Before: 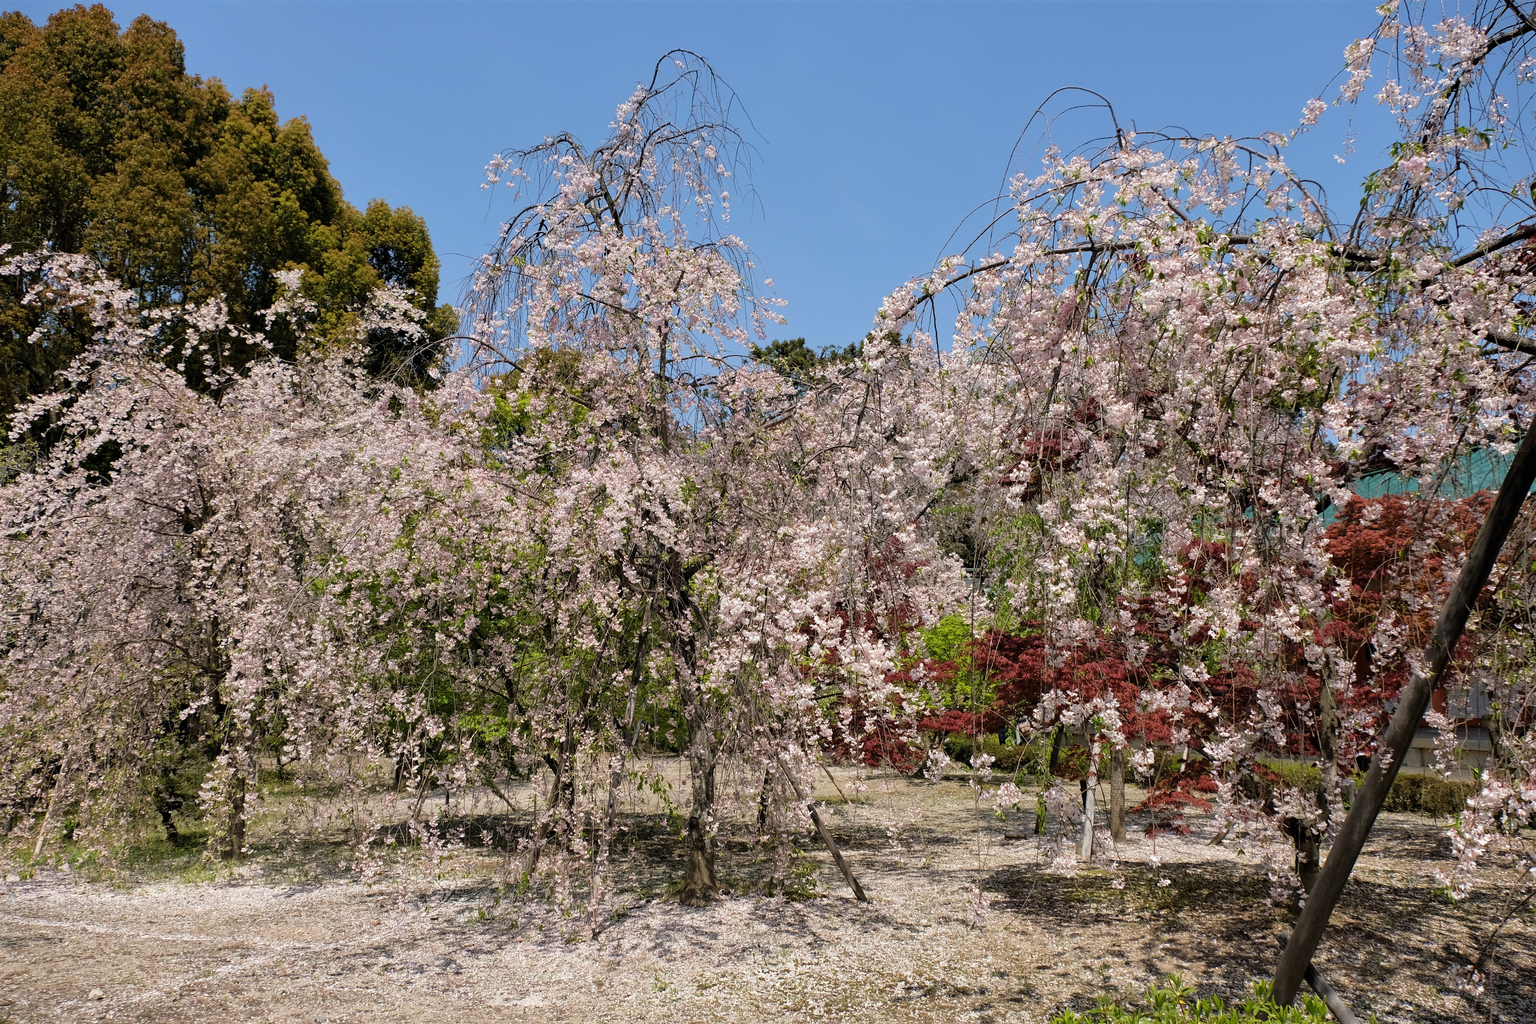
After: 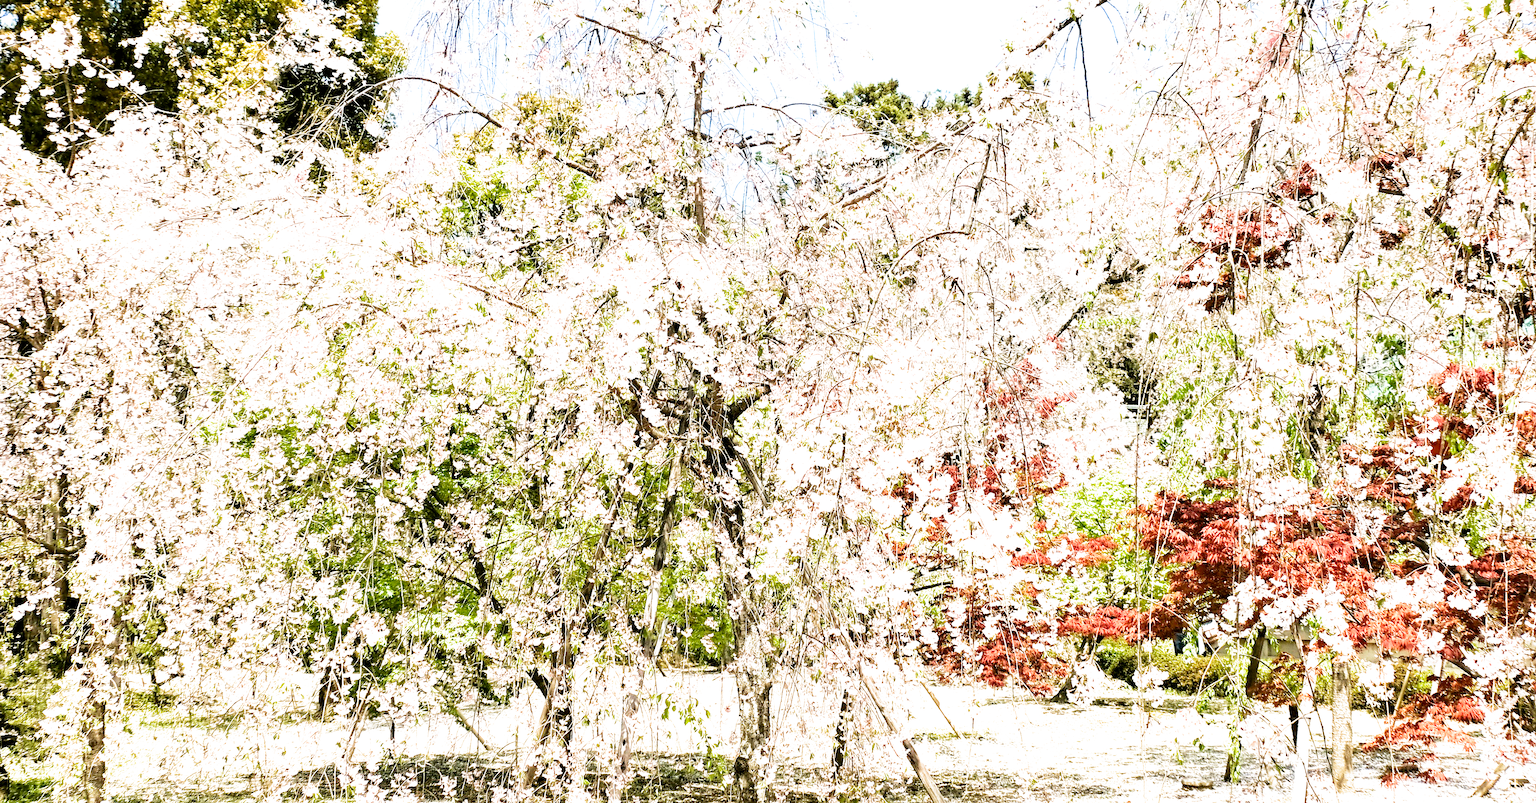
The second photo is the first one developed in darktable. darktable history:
exposure: black level correction 0, exposure 1.55 EV, compensate exposure bias true, compensate highlight preservation false
crop: left 11.123%, top 27.61%, right 18.3%, bottom 17.034%
color balance: mode lift, gamma, gain (sRGB), lift [1.04, 1, 1, 0.97], gamma [1.01, 1, 1, 0.97], gain [0.96, 1, 1, 0.97]
filmic rgb: middle gray luminance 8.8%, black relative exposure -6.3 EV, white relative exposure 2.7 EV, threshold 6 EV, target black luminance 0%, hardness 4.74, latitude 73.47%, contrast 1.332, shadows ↔ highlights balance 10.13%, add noise in highlights 0, preserve chrominance no, color science v3 (2019), use custom middle-gray values true, iterations of high-quality reconstruction 0, contrast in highlights soft, enable highlight reconstruction true
